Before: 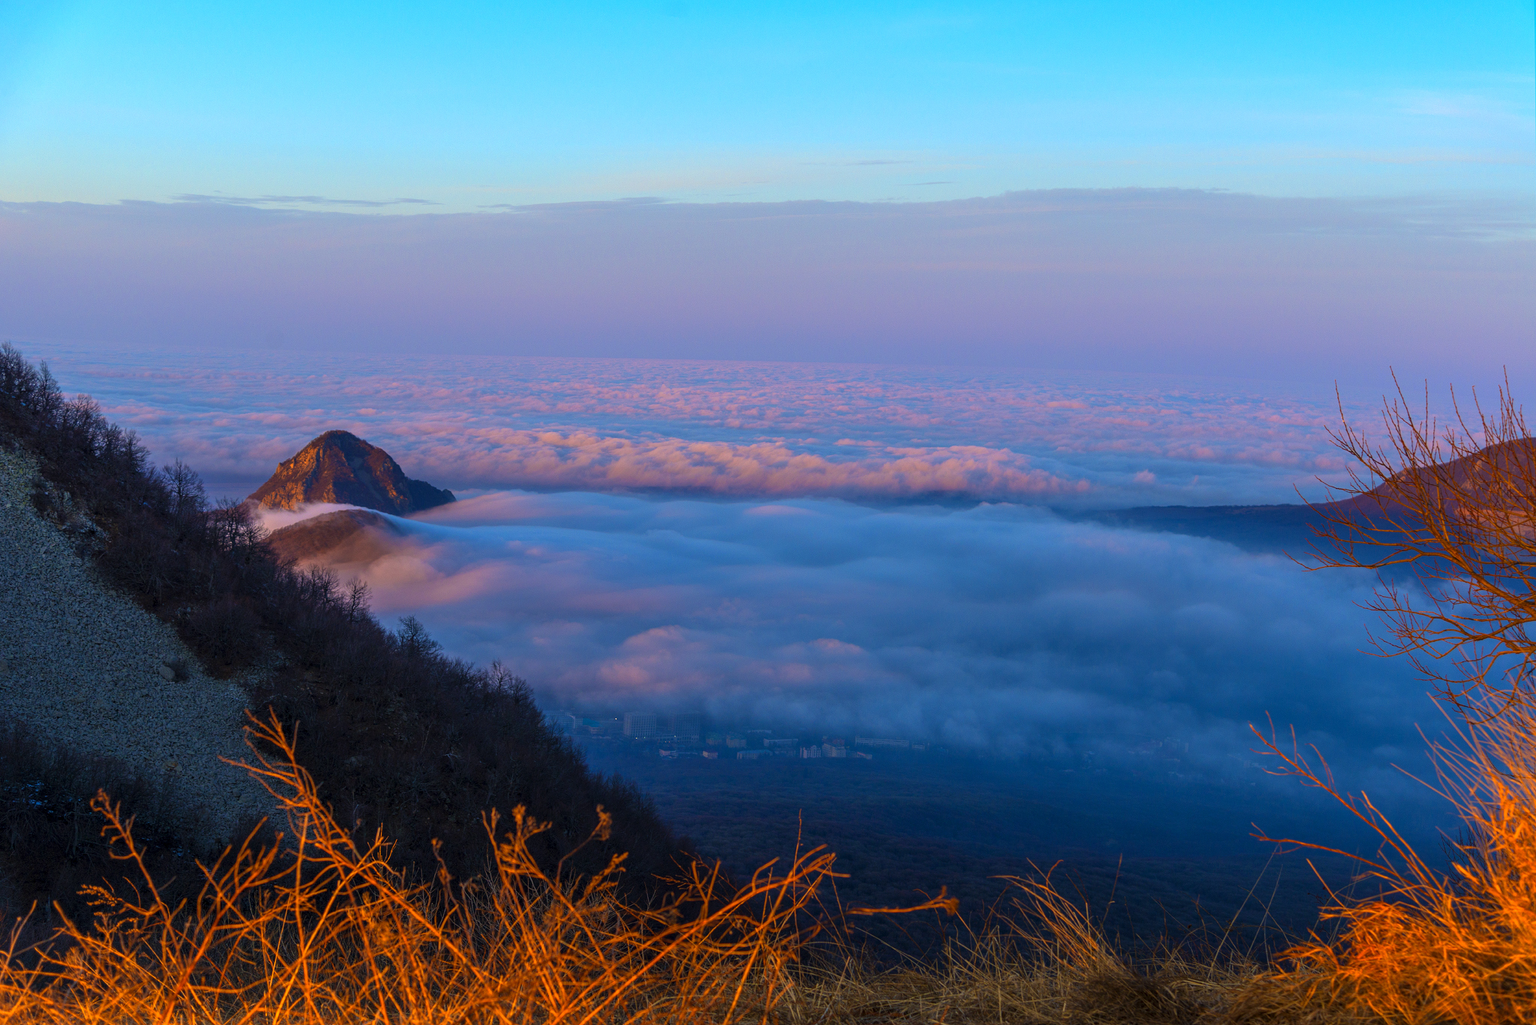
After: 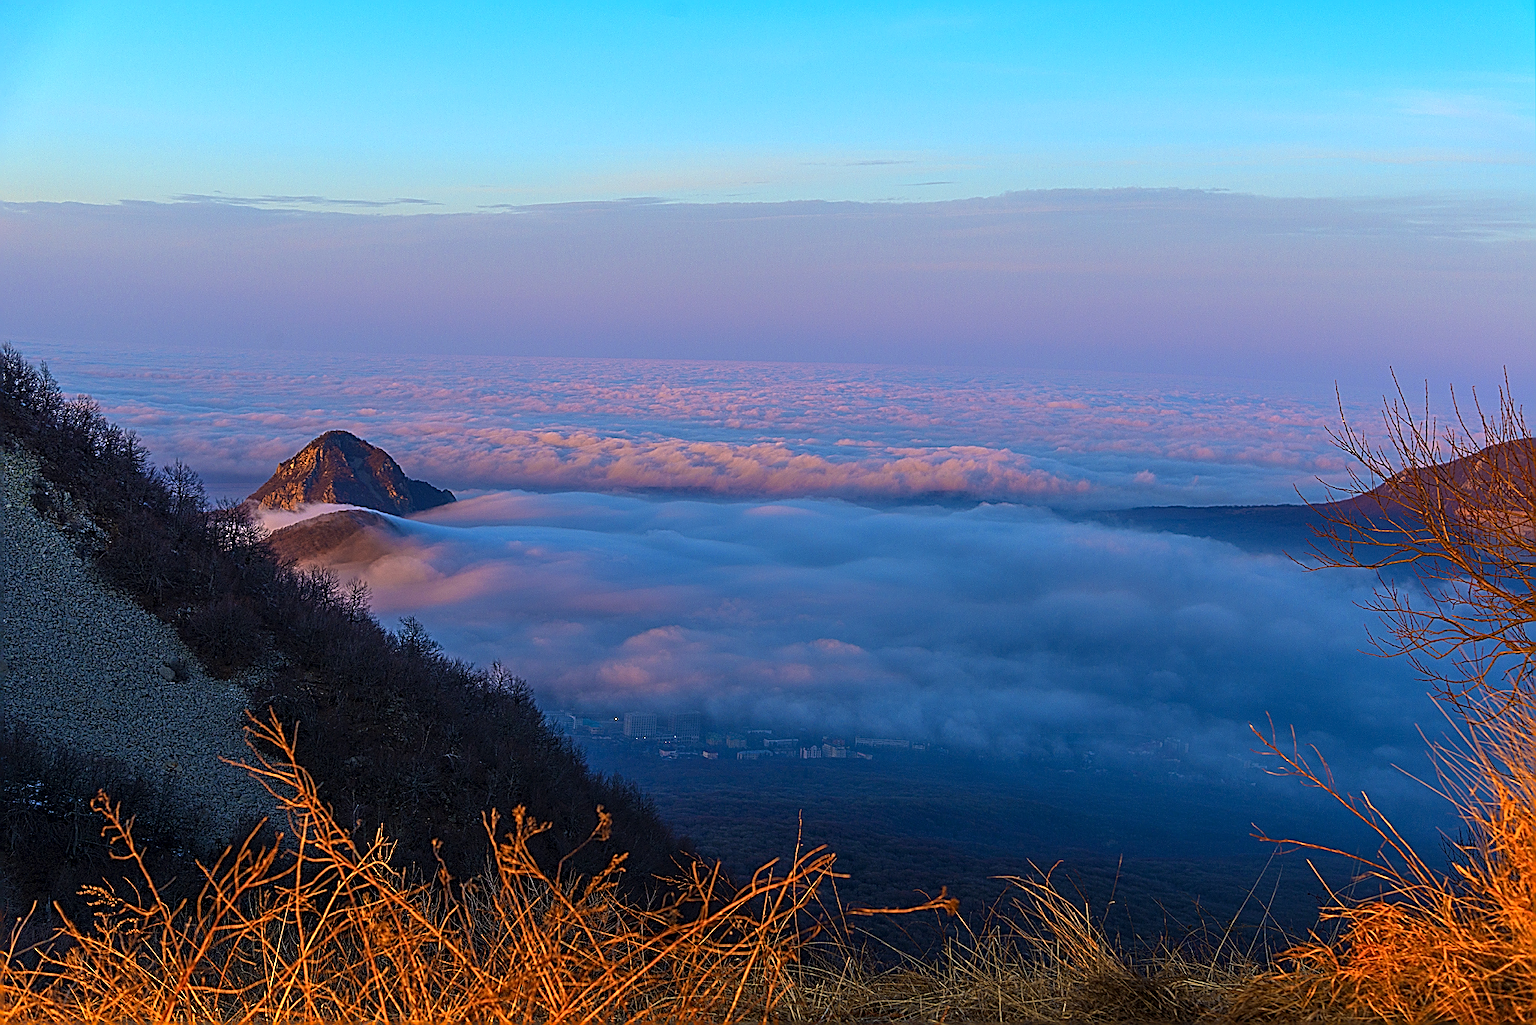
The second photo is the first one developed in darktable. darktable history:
tone equalizer: mask exposure compensation -0.508 EV
sharpen: amount 1.989
